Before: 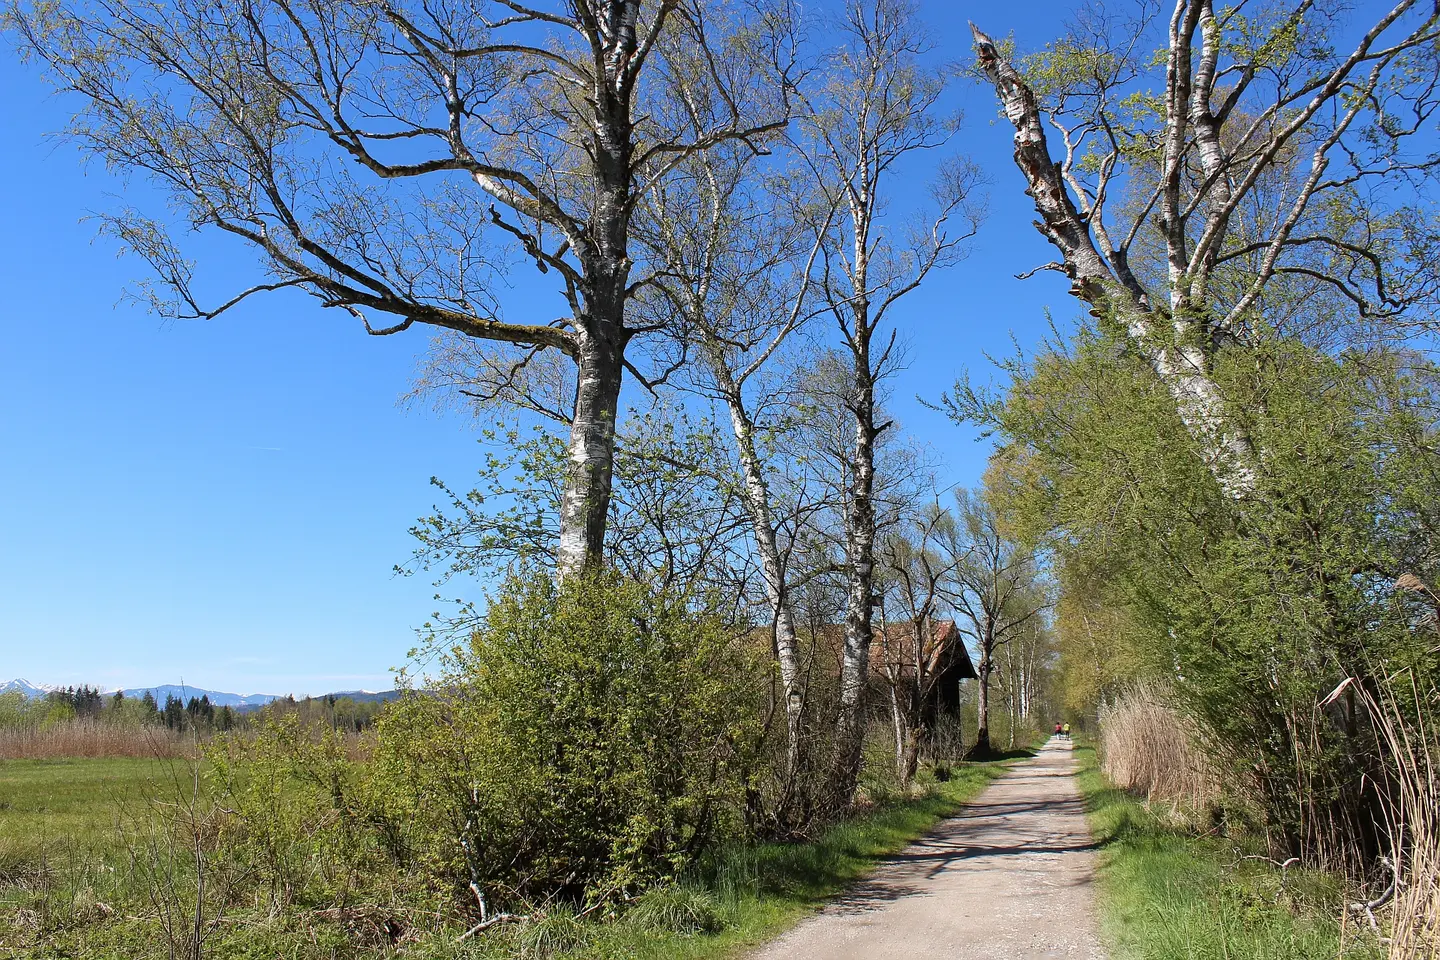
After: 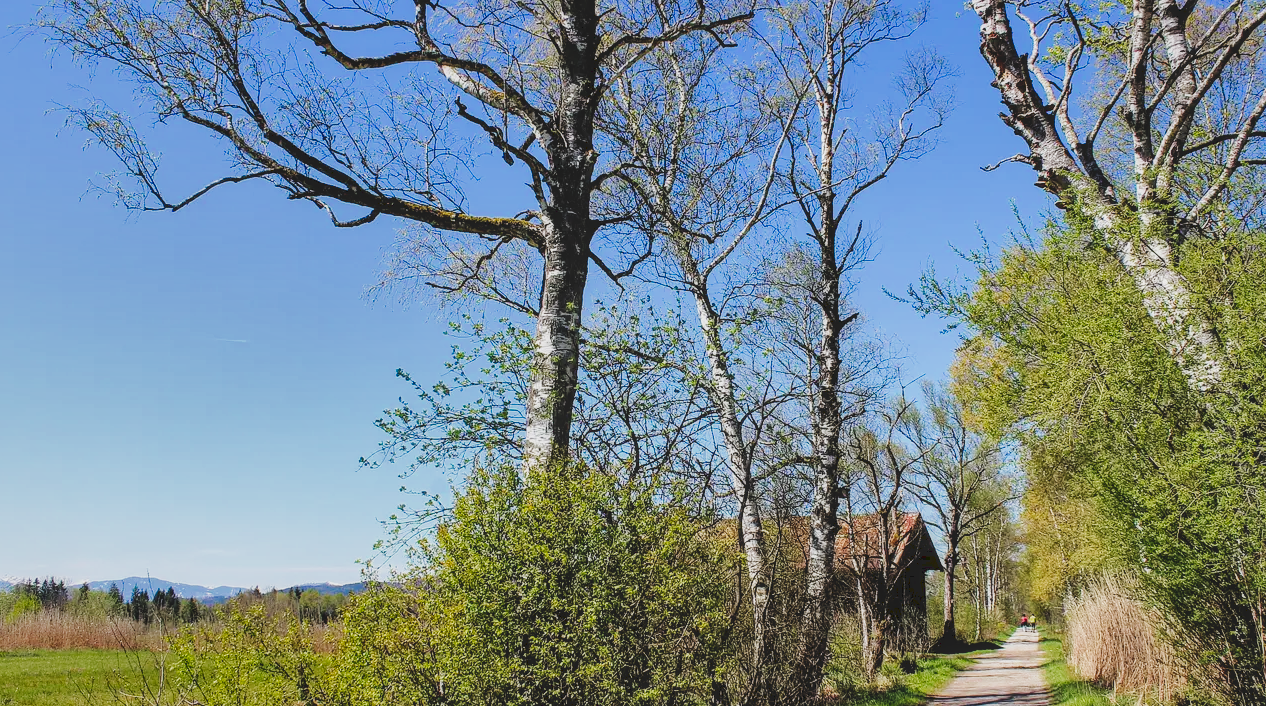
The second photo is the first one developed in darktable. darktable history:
tone curve: curves: ch0 [(0, 0) (0.003, 0.103) (0.011, 0.103) (0.025, 0.105) (0.044, 0.108) (0.069, 0.108) (0.1, 0.111) (0.136, 0.121) (0.177, 0.145) (0.224, 0.174) (0.277, 0.223) (0.335, 0.289) (0.399, 0.374) (0.468, 0.47) (0.543, 0.579) (0.623, 0.687) (0.709, 0.787) (0.801, 0.879) (0.898, 0.942) (1, 1)], preserve colors none
crop and rotate: left 2.425%, top 11.305%, right 9.6%, bottom 15.08%
exposure: black level correction 0.001, exposure 0.5 EV, compensate exposure bias true, compensate highlight preservation false
local contrast: on, module defaults
filmic rgb: black relative exposure -16 EV, white relative exposure 4.97 EV, hardness 6.25
shadows and highlights: shadows 40, highlights -60
